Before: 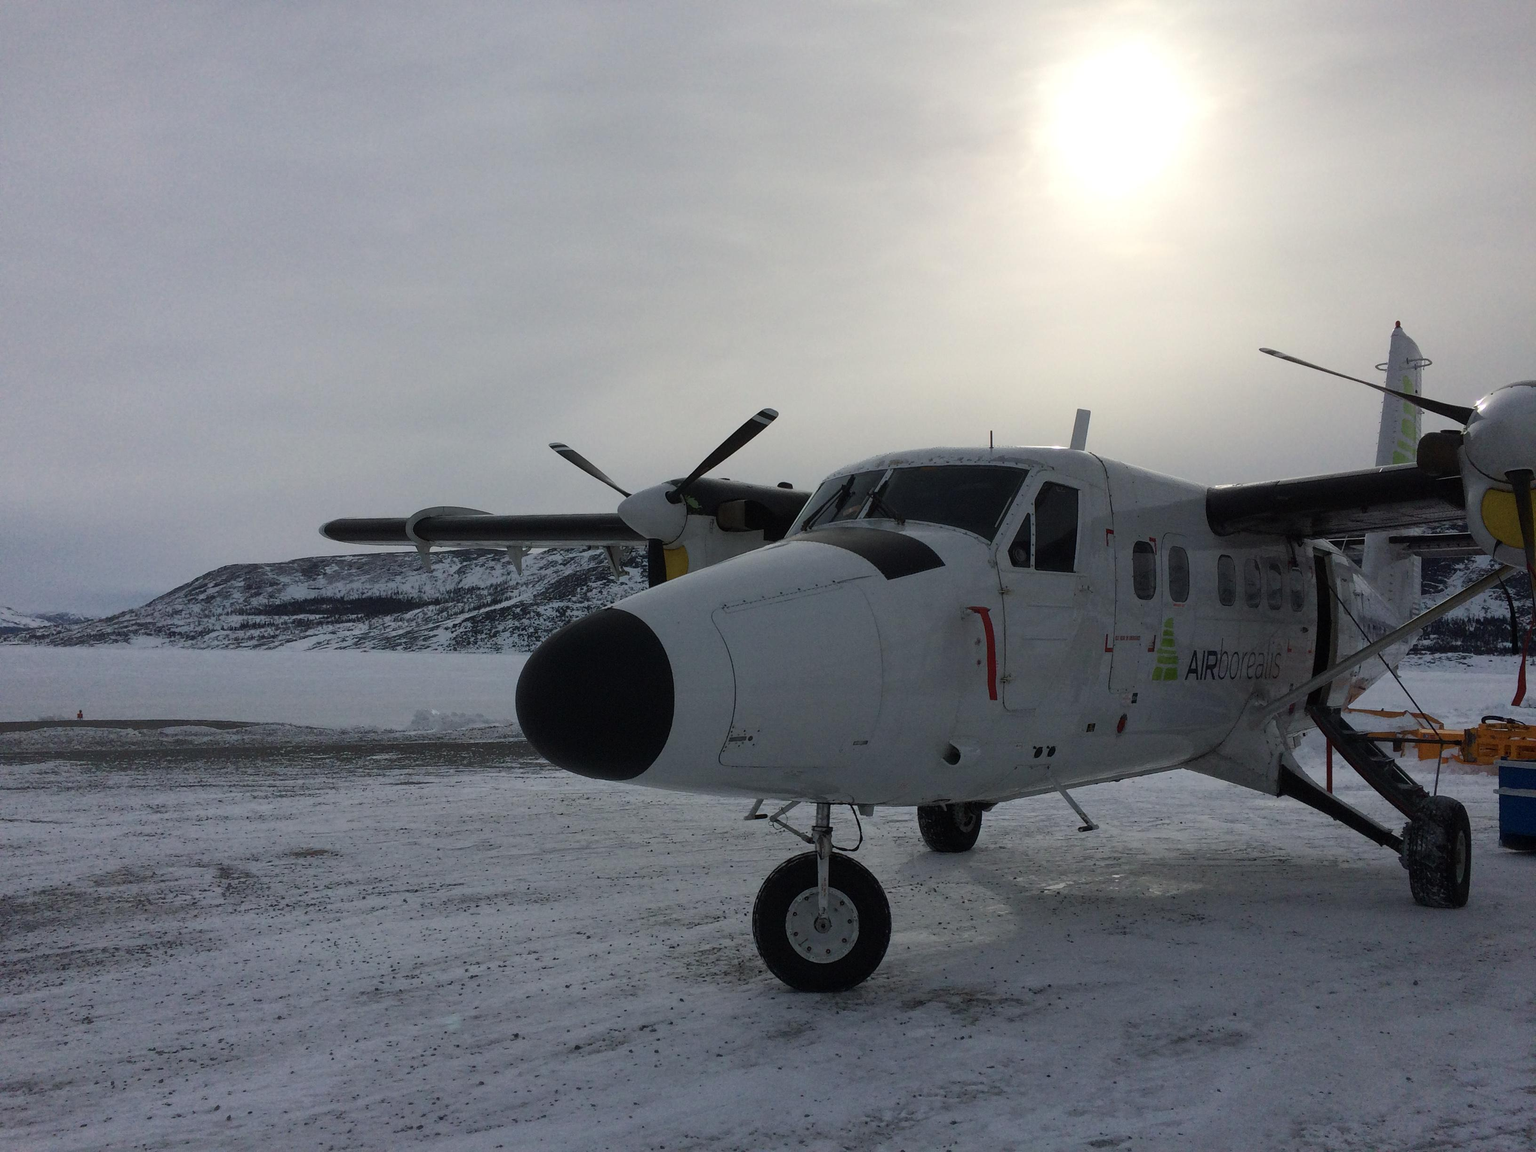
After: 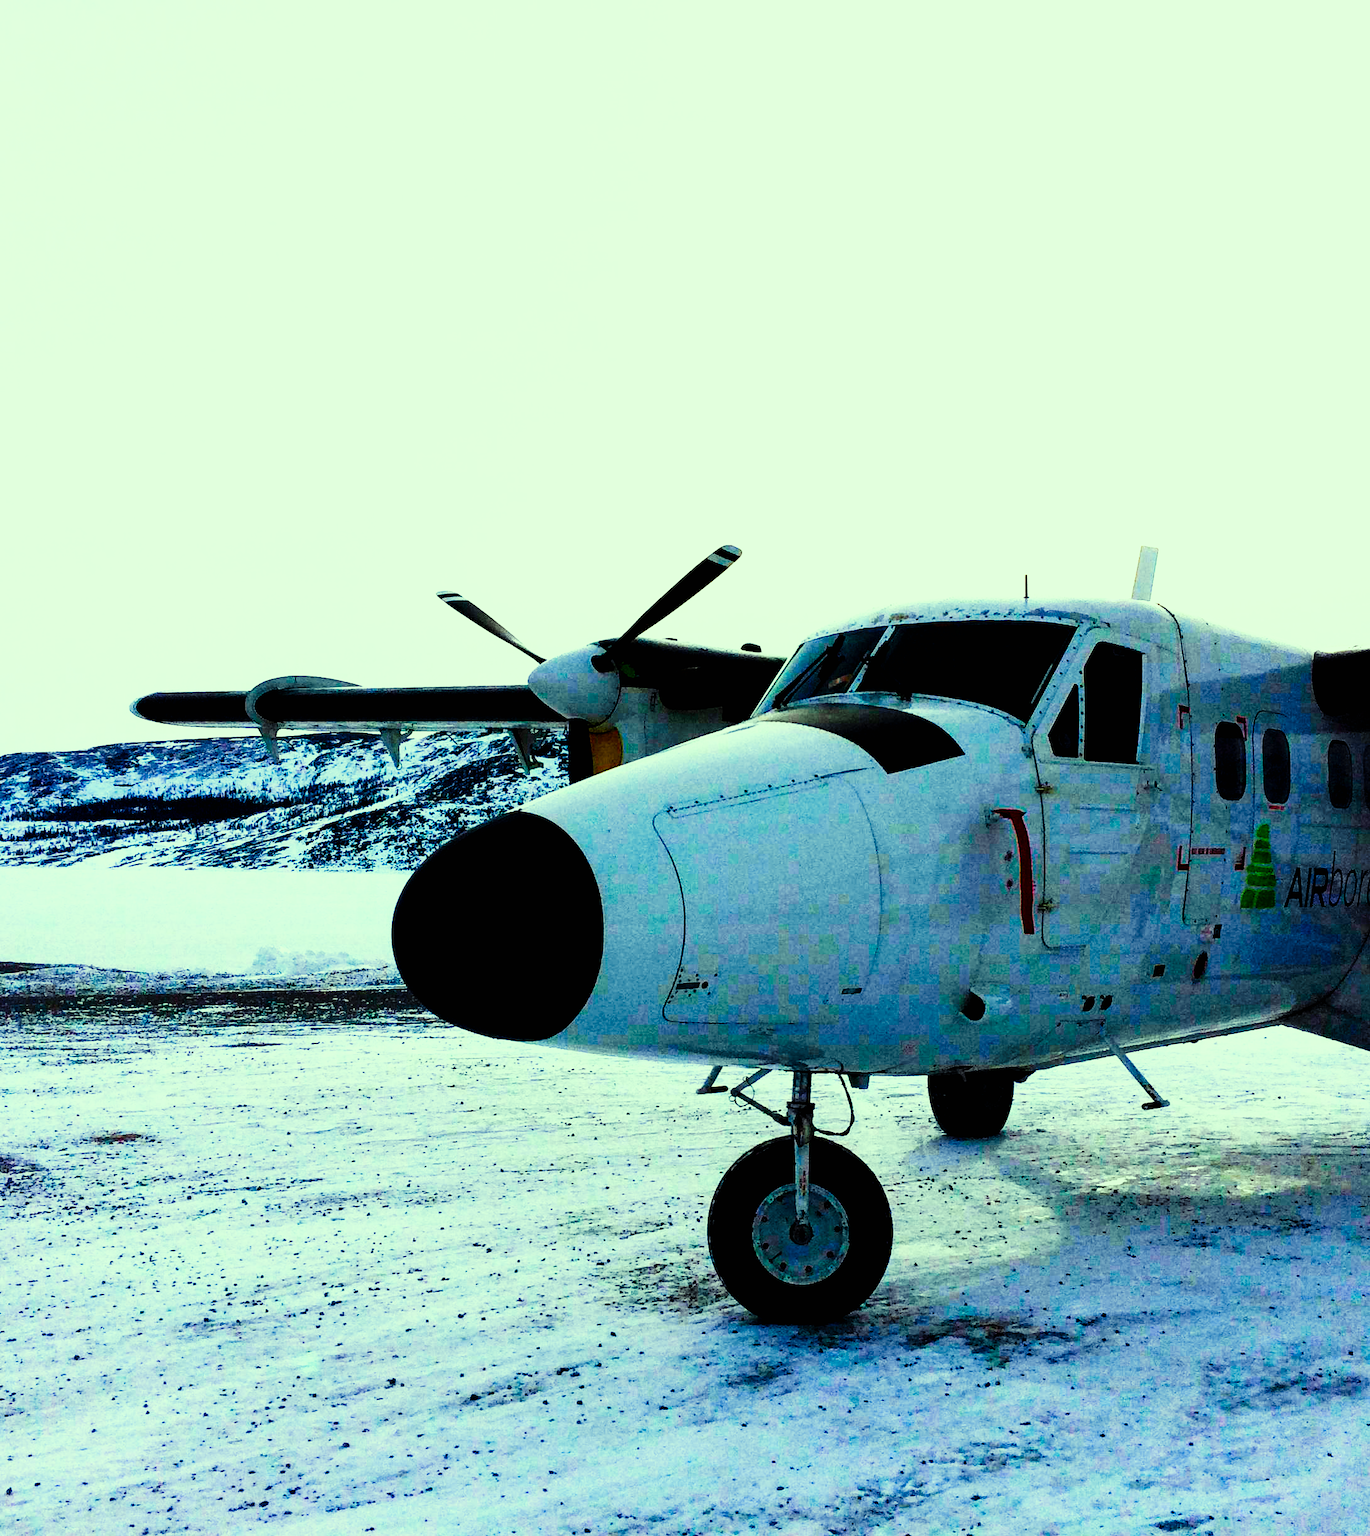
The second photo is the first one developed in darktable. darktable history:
color correction: highlights a* -11.15, highlights b* 9.84, saturation 1.71
tone curve: curves: ch0 [(0, 0) (0.003, 0.002) (0.011, 0.002) (0.025, 0.002) (0.044, 0.002) (0.069, 0.002) (0.1, 0.003) (0.136, 0.008) (0.177, 0.03) (0.224, 0.058) (0.277, 0.139) (0.335, 0.233) (0.399, 0.363) (0.468, 0.506) (0.543, 0.649) (0.623, 0.781) (0.709, 0.88) (0.801, 0.956) (0.898, 0.994) (1, 1)], preserve colors none
crop and rotate: left 14.467%, right 18.648%
base curve: curves: ch0 [(0, 0) (0.007, 0.004) (0.027, 0.03) (0.046, 0.07) (0.207, 0.54) (0.442, 0.872) (0.673, 0.972) (1, 1)], preserve colors none
